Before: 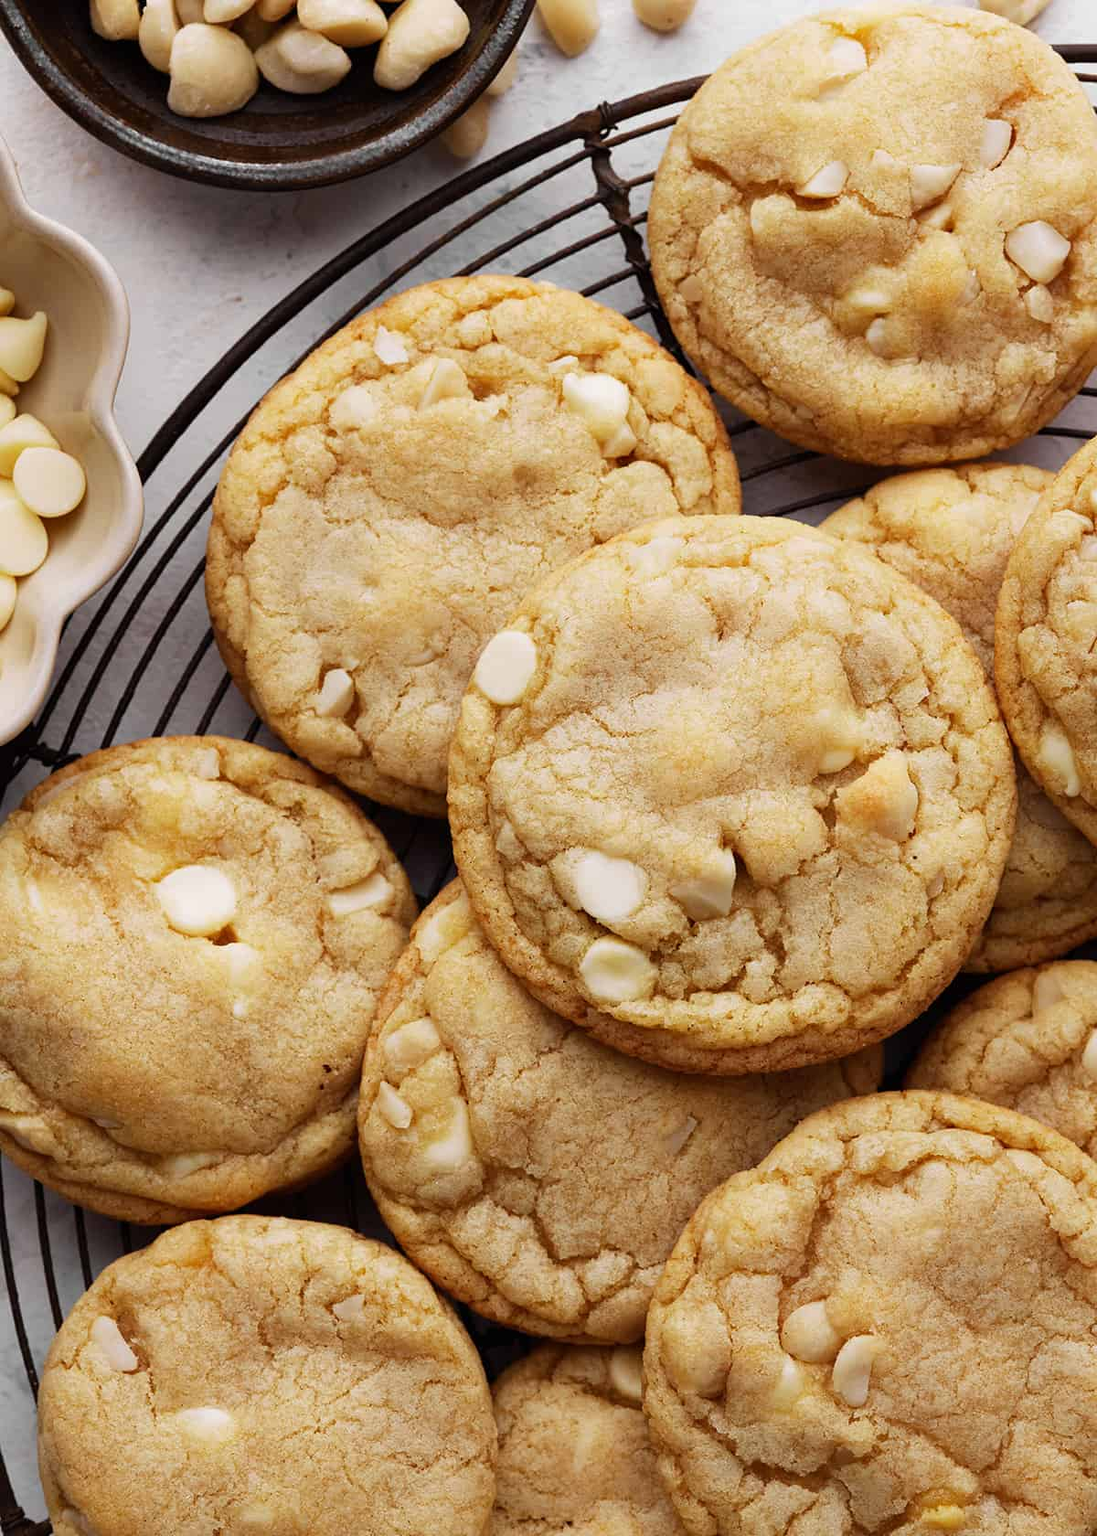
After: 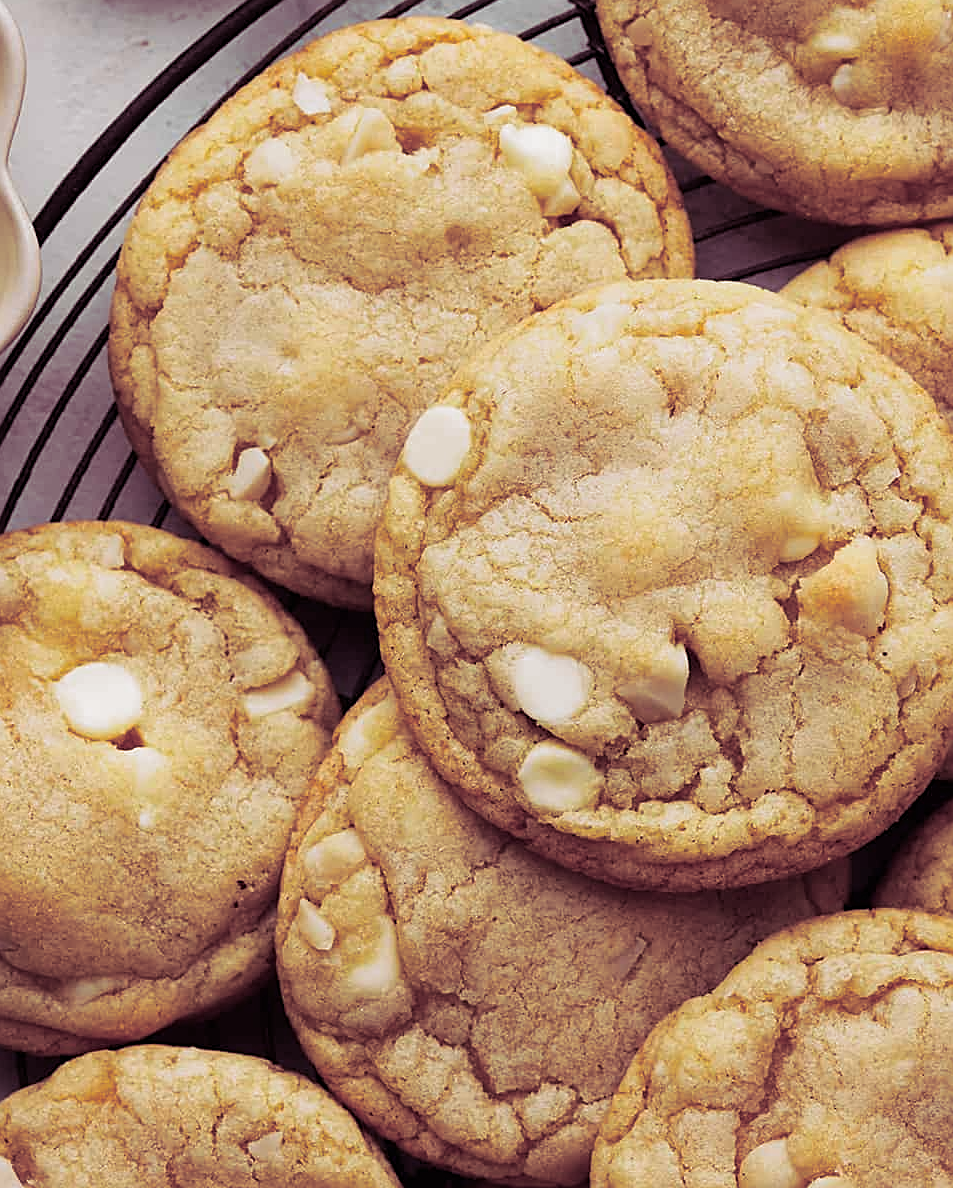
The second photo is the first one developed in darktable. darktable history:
crop: left 9.712%, top 16.928%, right 10.845%, bottom 12.332%
split-toning: shadows › hue 316.8°, shadows › saturation 0.47, highlights › hue 201.6°, highlights › saturation 0, balance -41.97, compress 28.01%
sharpen: on, module defaults
